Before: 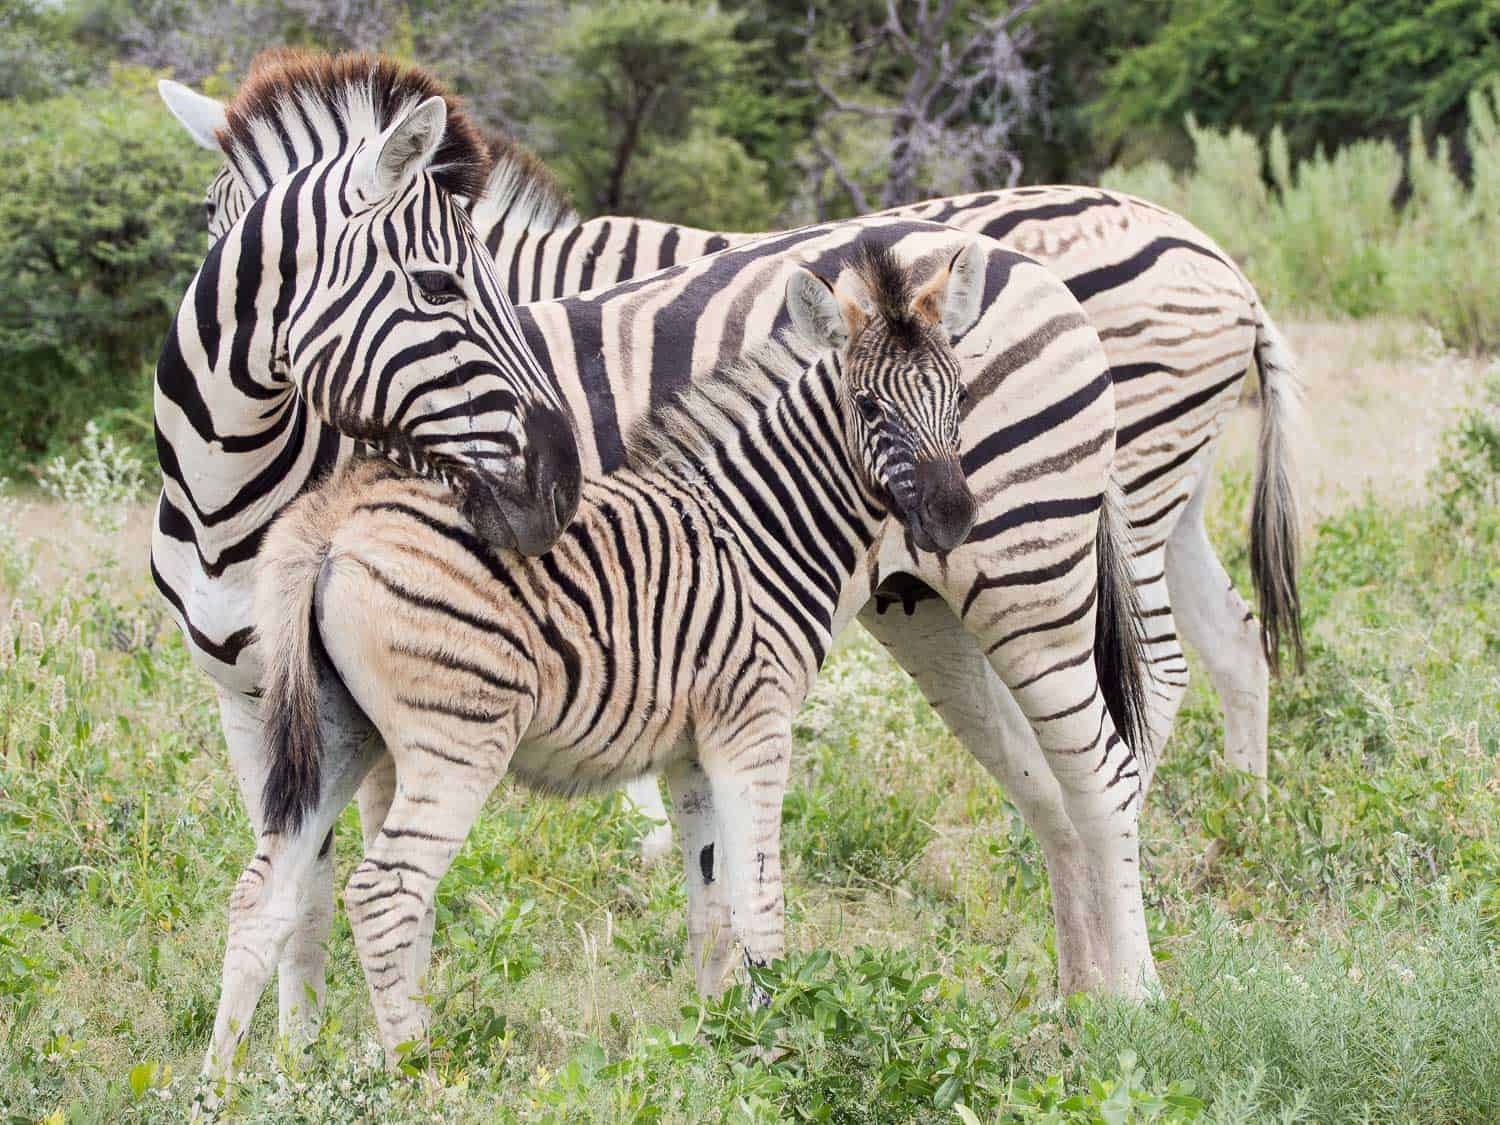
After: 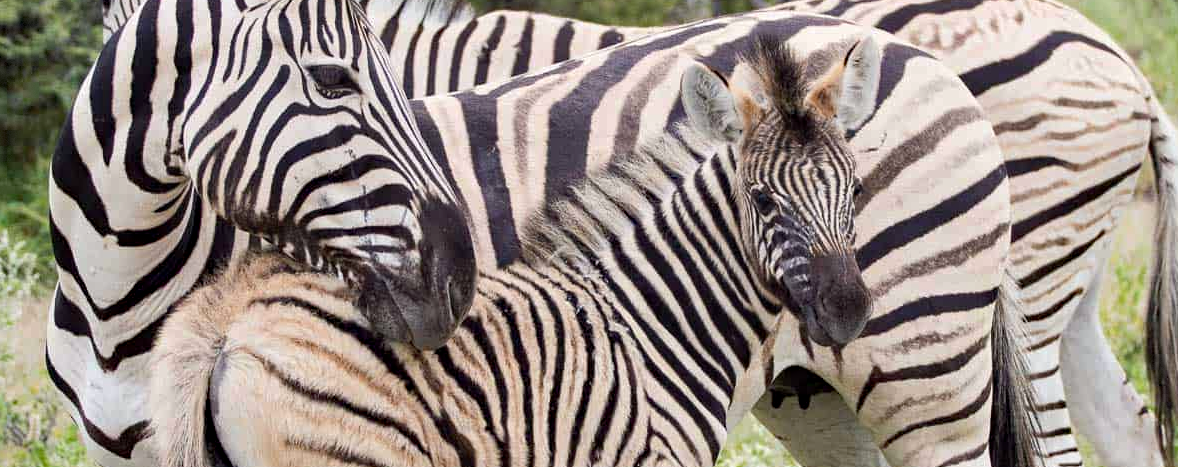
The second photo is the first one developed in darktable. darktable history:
tone equalizer: on, module defaults
vignetting: fall-off start 100%, brightness -0.406, saturation -0.3, width/height ratio 1.324, dithering 8-bit output, unbound false
crop: left 7.036%, top 18.398%, right 14.379%, bottom 40.043%
haze removal: compatibility mode true, adaptive false
